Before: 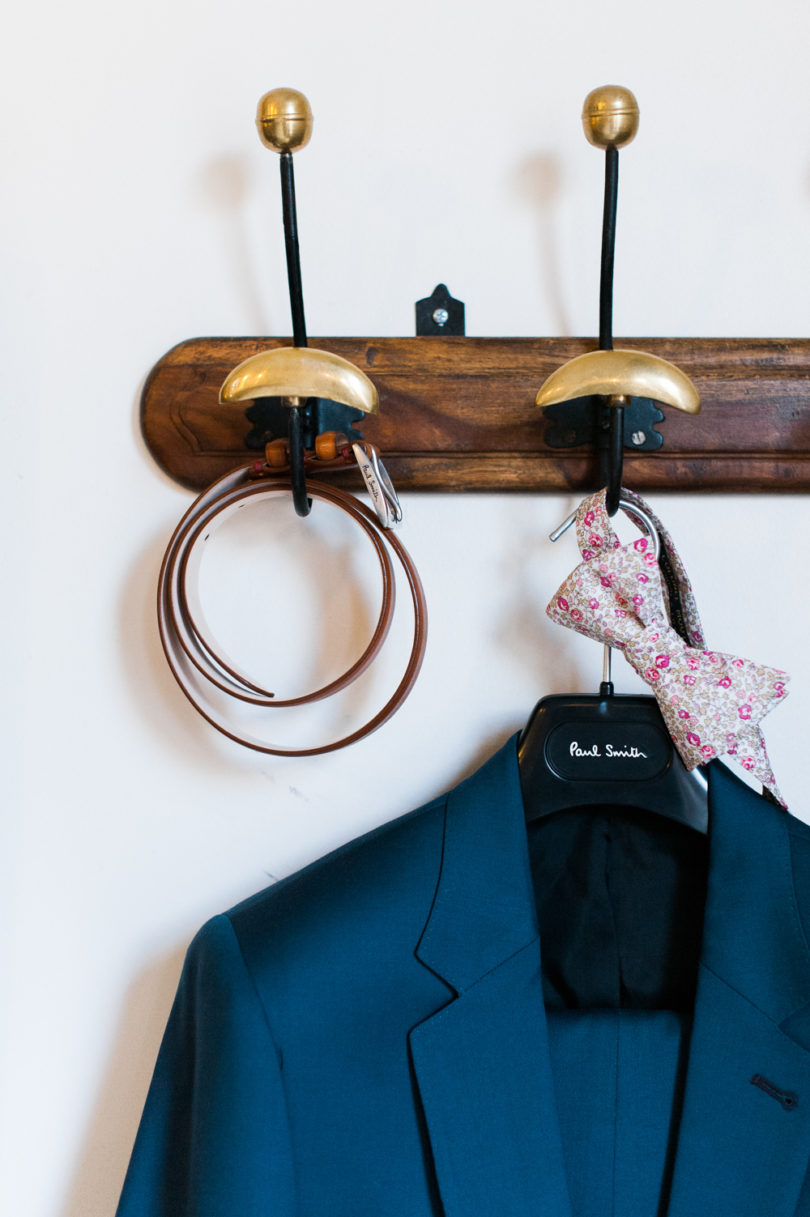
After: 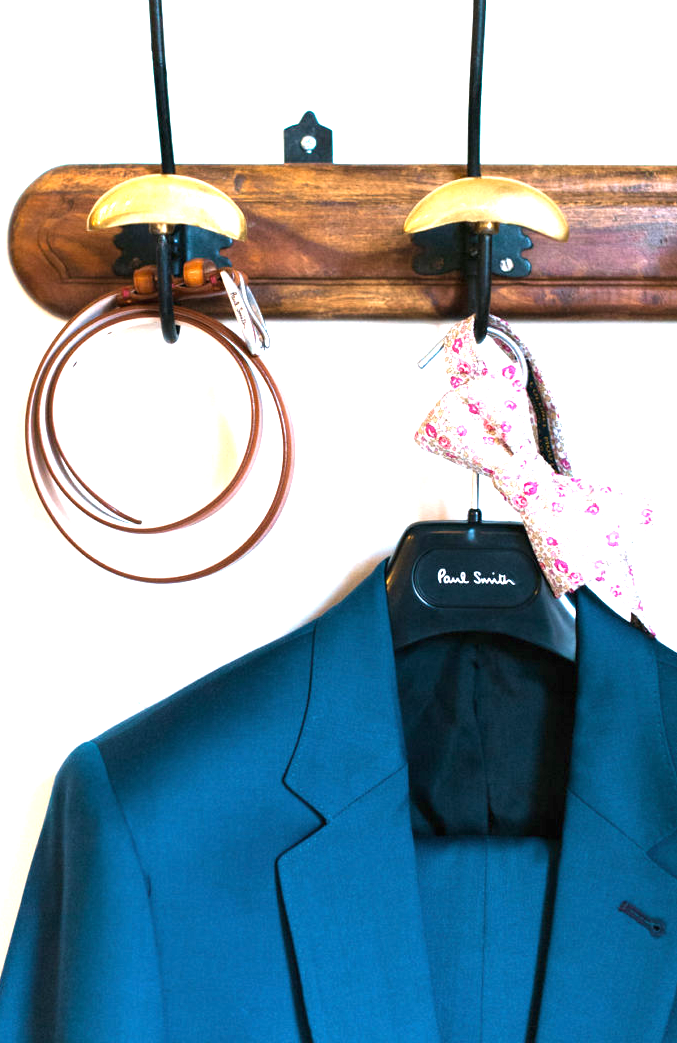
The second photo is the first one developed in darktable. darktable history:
velvia: on, module defaults
crop: left 16.315%, top 14.246%
exposure: black level correction 0, exposure 1.5 EV, compensate highlight preservation false
